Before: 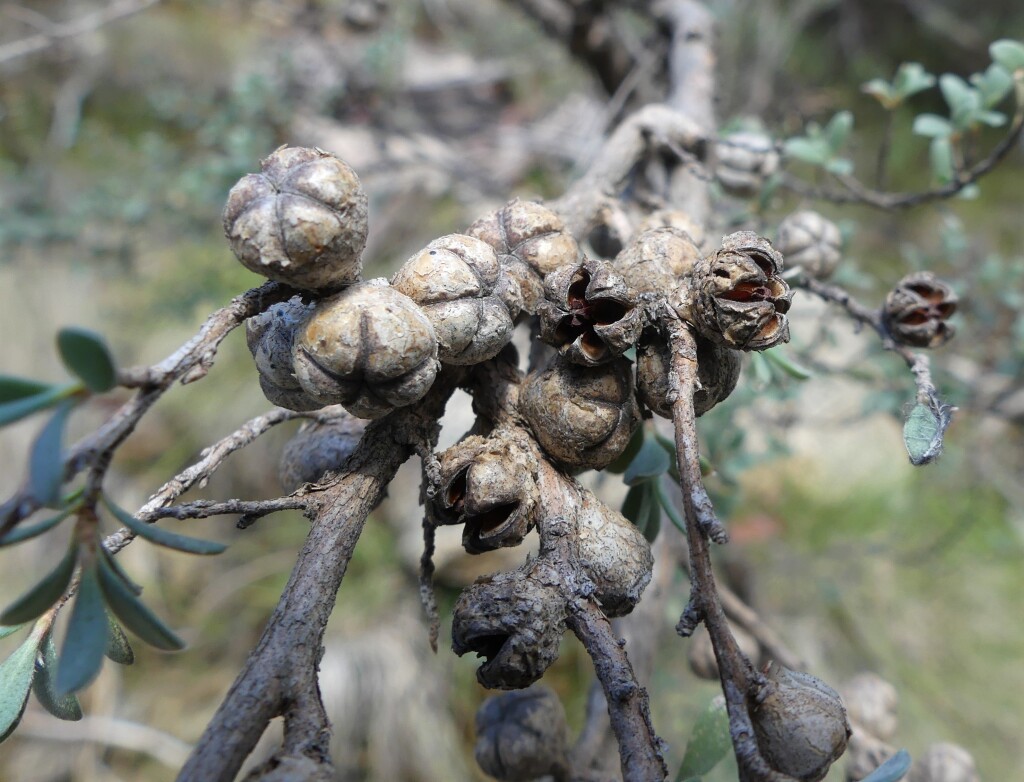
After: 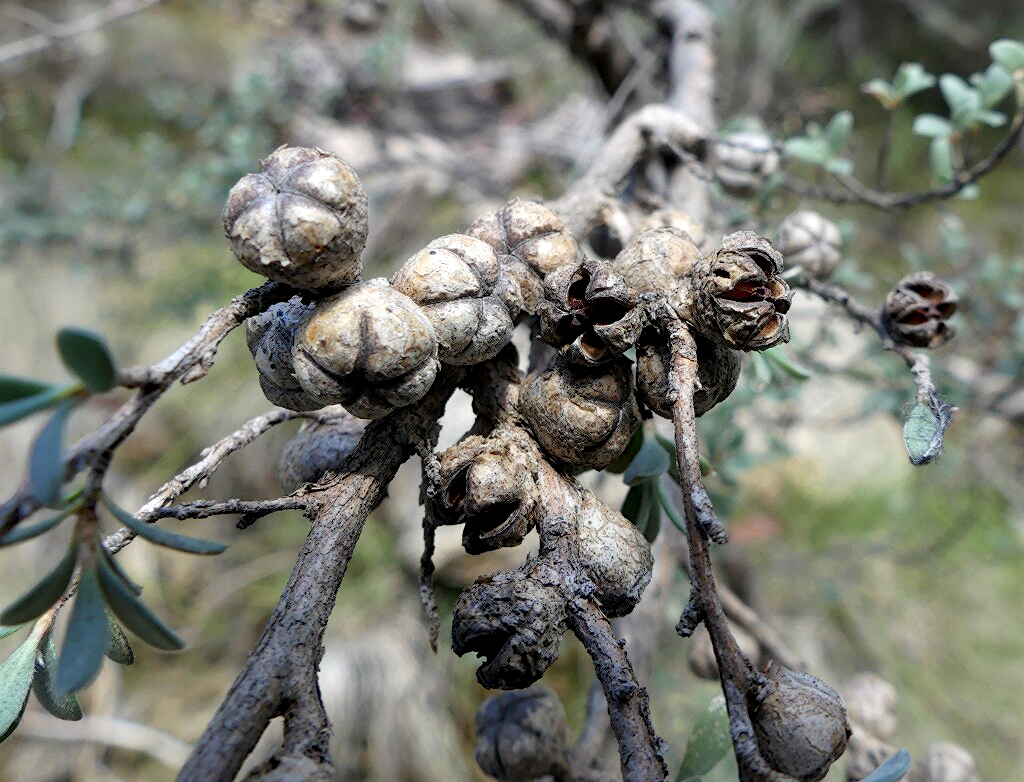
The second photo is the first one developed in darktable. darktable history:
diffuse or sharpen "deblur": iterations 25, radius span 10, edge sensitivity 3, edge threshold 1, 1st order anisotropy 100%, 3rd order anisotropy 100%, 1st order speed -25%, 2nd order speed 12.5%, 3rd order speed -50%, 4th order speed 25%
diffuse or sharpen "sharpen": edge sensitivity 1, 1st order anisotropy 100%, 2nd order anisotropy 100%, 3rd order anisotropy 100%, 4th order anisotropy 100%, 1st order speed -25%, 2nd order speed -25%, 3rd order speed -29.87%, 4th order speed -30.13%
contrast equalizer: y [[0.514, 0.573, 0.581, 0.508, 0.5, 0.5], [0.5 ×6], [0.5 ×6], [0 ×6], [0 ×6]], mix 0.79
